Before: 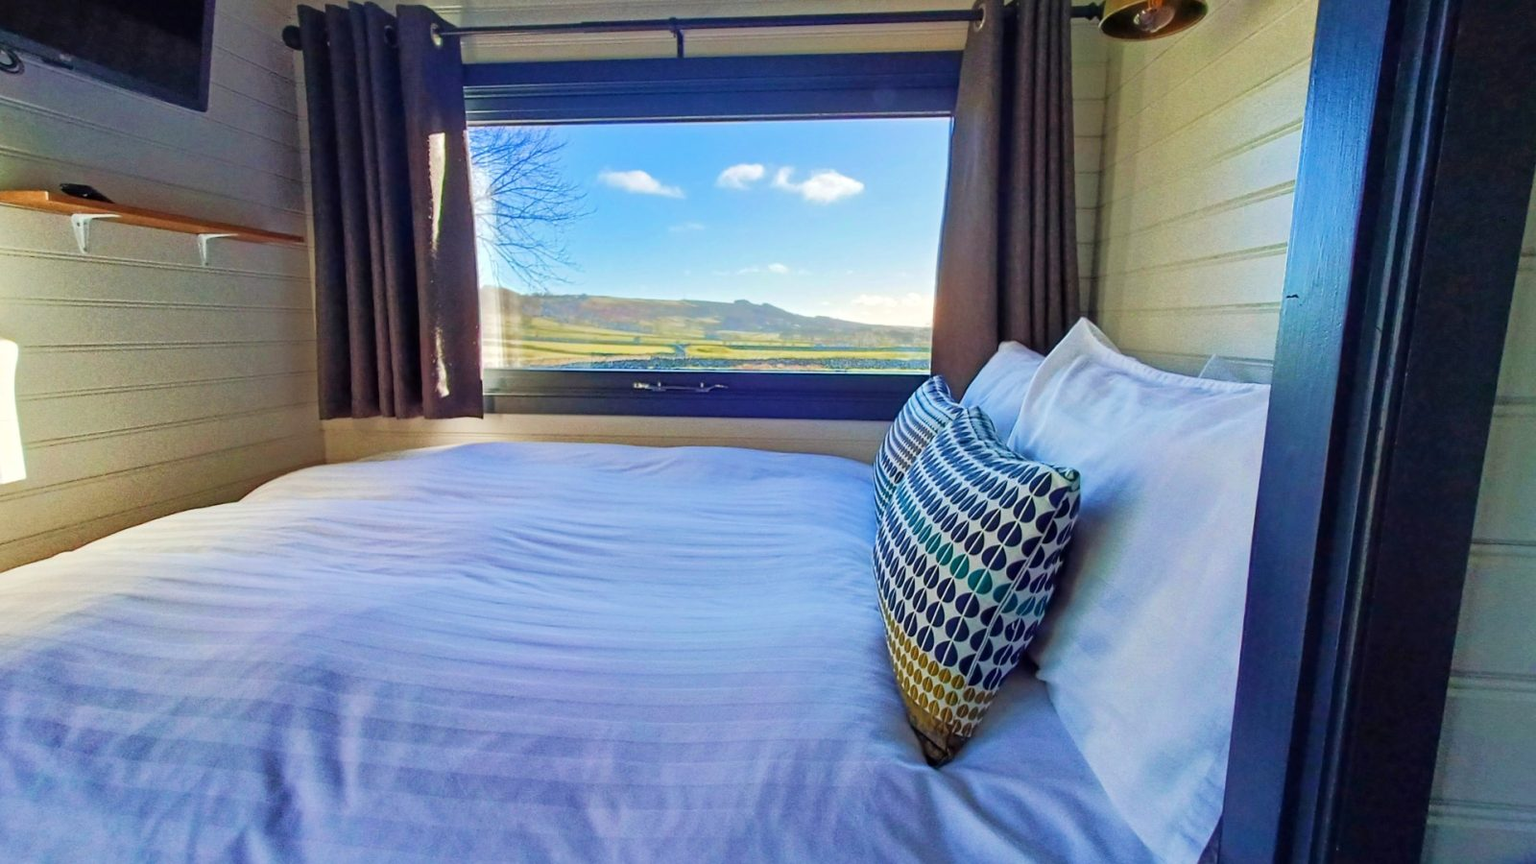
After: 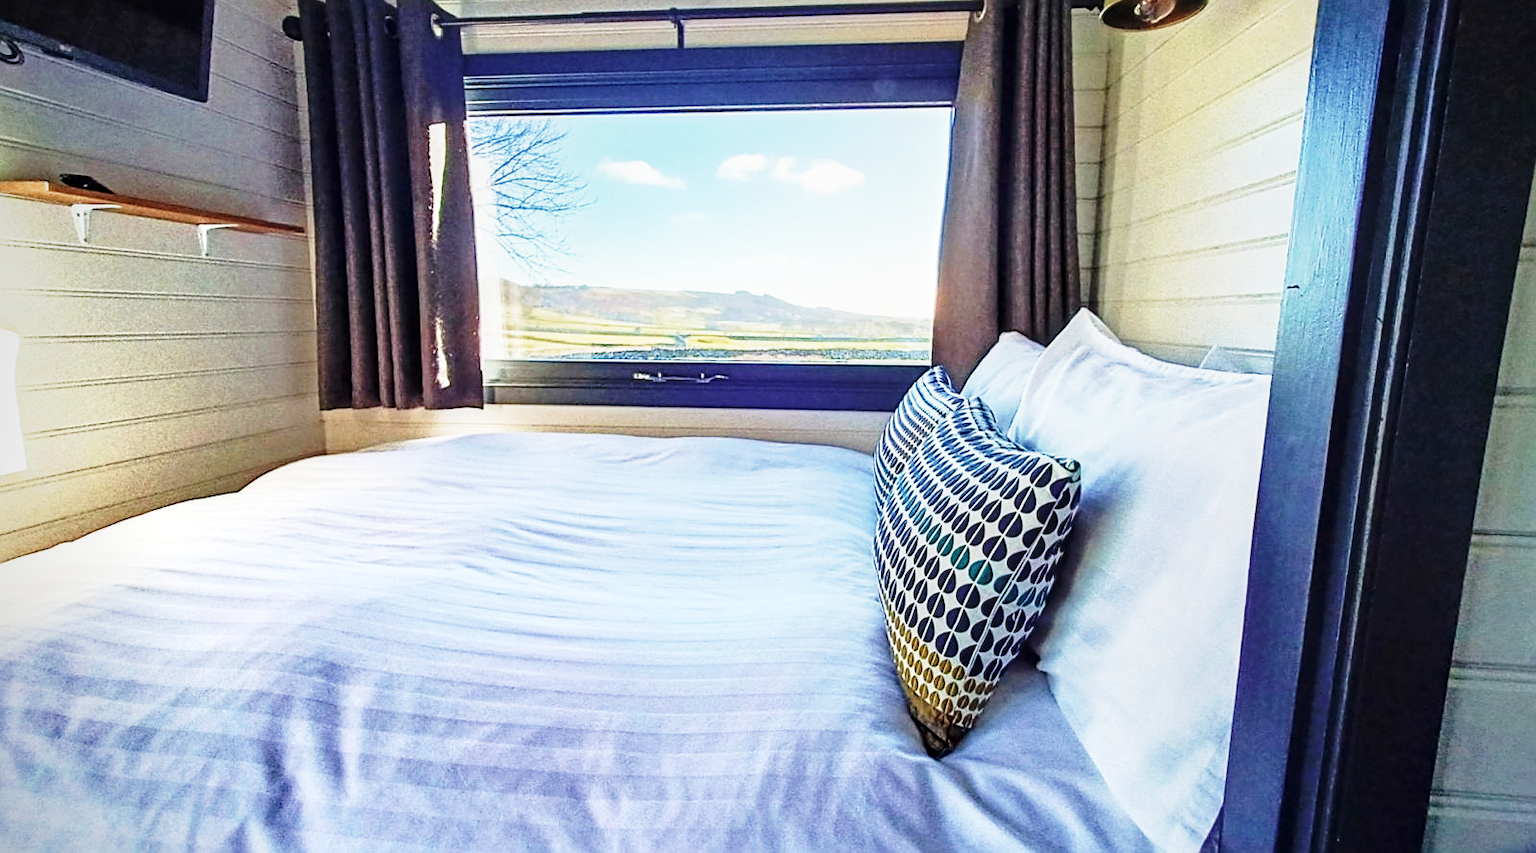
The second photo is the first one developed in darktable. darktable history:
sharpen: on, module defaults
base curve: curves: ch0 [(0, 0) (0.026, 0.03) (0.109, 0.232) (0.351, 0.748) (0.669, 0.968) (1, 1)], preserve colors none
crop: top 1.133%, right 0.008%
contrast brightness saturation: contrast 0.098, saturation -0.288
local contrast: on, module defaults
exposure: black level correction 0.001, compensate exposure bias true, compensate highlight preservation false
vignetting: brightness -0.557, saturation -0.001
